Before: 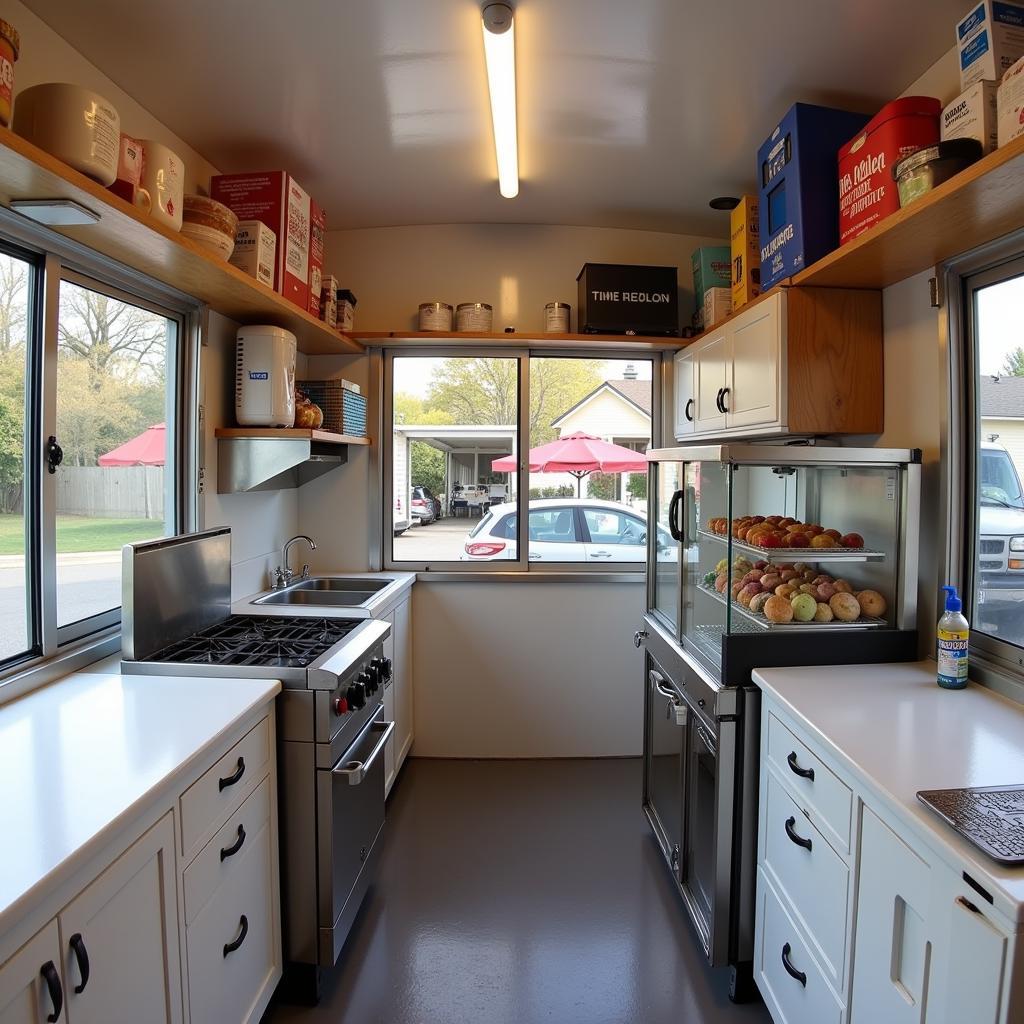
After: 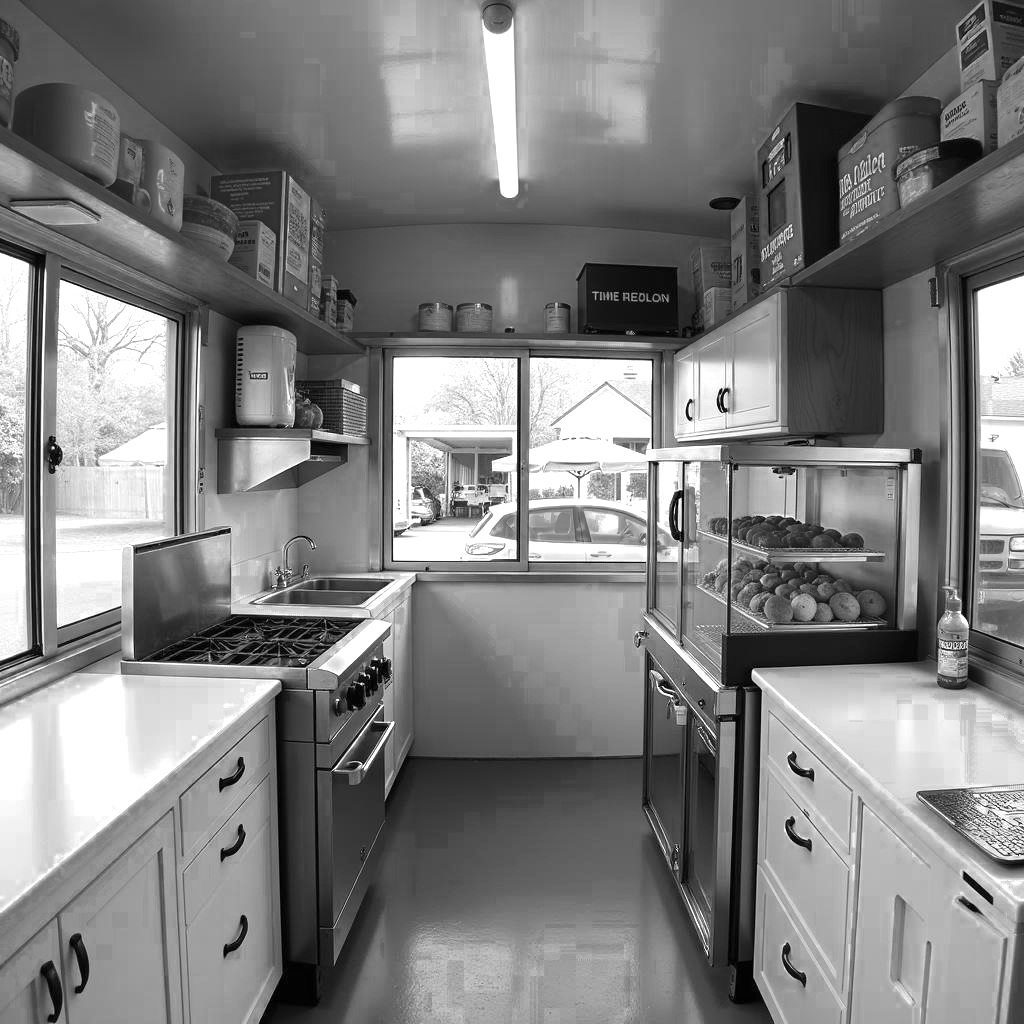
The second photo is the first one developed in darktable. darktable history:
color zones: curves: ch0 [(0.002, 0.589) (0.107, 0.484) (0.146, 0.249) (0.217, 0.352) (0.309, 0.525) (0.39, 0.404) (0.455, 0.169) (0.597, 0.055) (0.724, 0.212) (0.775, 0.691) (0.869, 0.571) (1, 0.587)]; ch1 [(0, 0) (0.143, 0) (0.286, 0) (0.429, 0) (0.571, 0) (0.714, 0) (0.857, 0)]
exposure: black level correction 0, exposure 0.701 EV, compensate highlight preservation false
